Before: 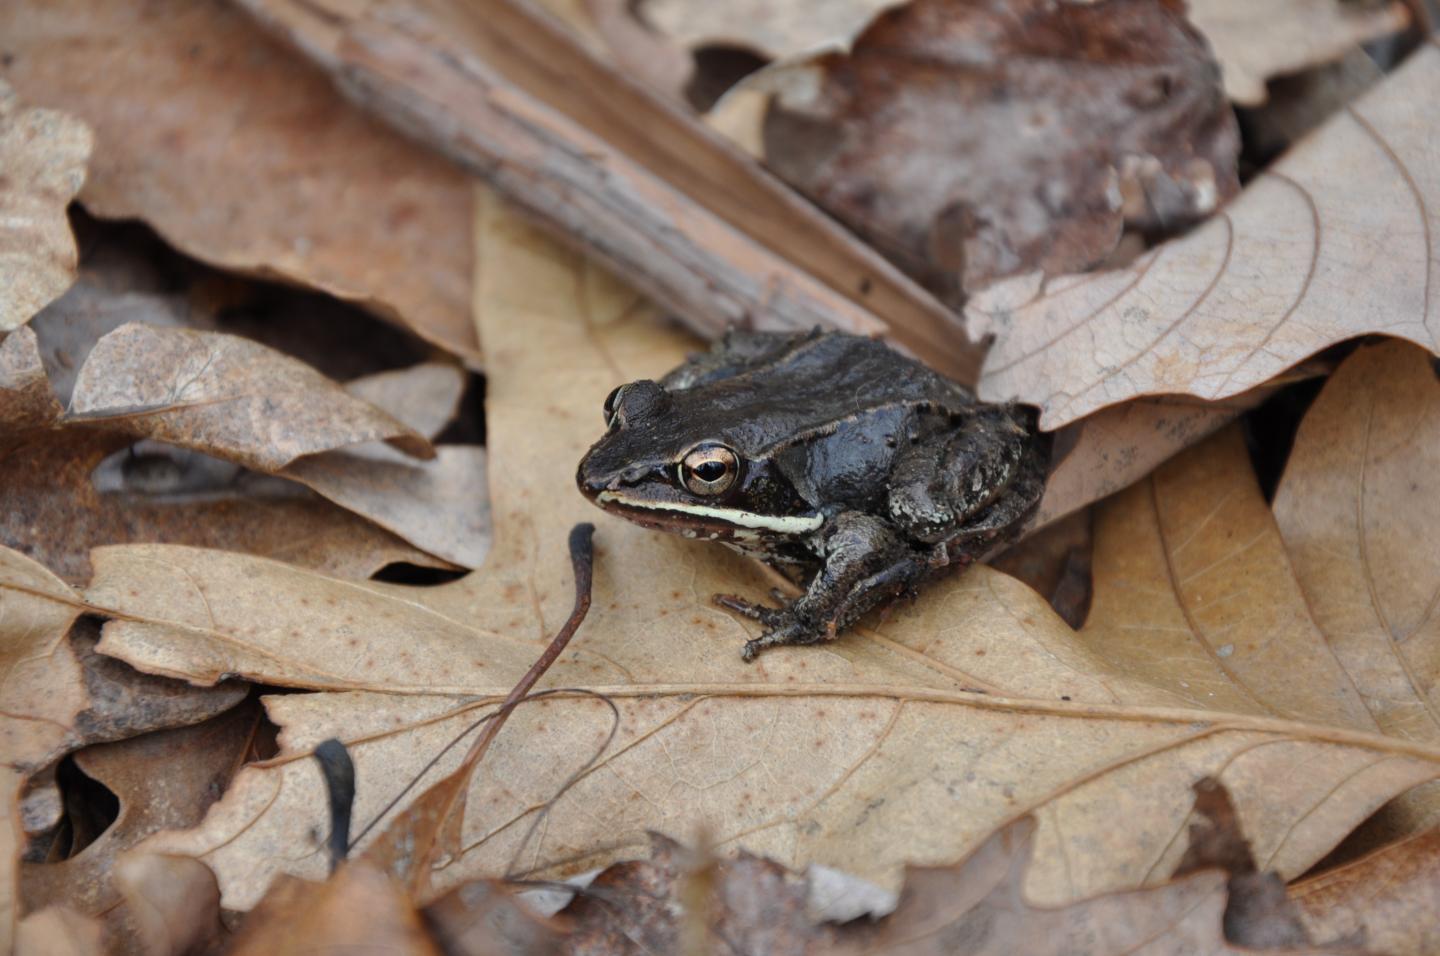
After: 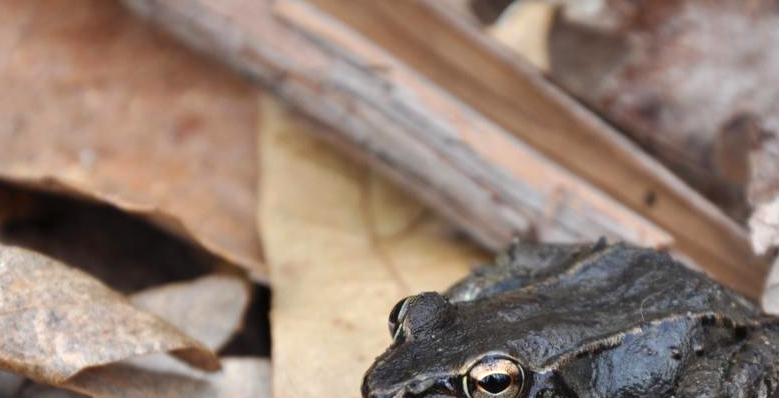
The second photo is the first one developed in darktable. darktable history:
exposure: exposure 0.56 EV, compensate exposure bias true, compensate highlight preservation false
crop: left 14.969%, top 9.249%, right 30.889%, bottom 49.088%
